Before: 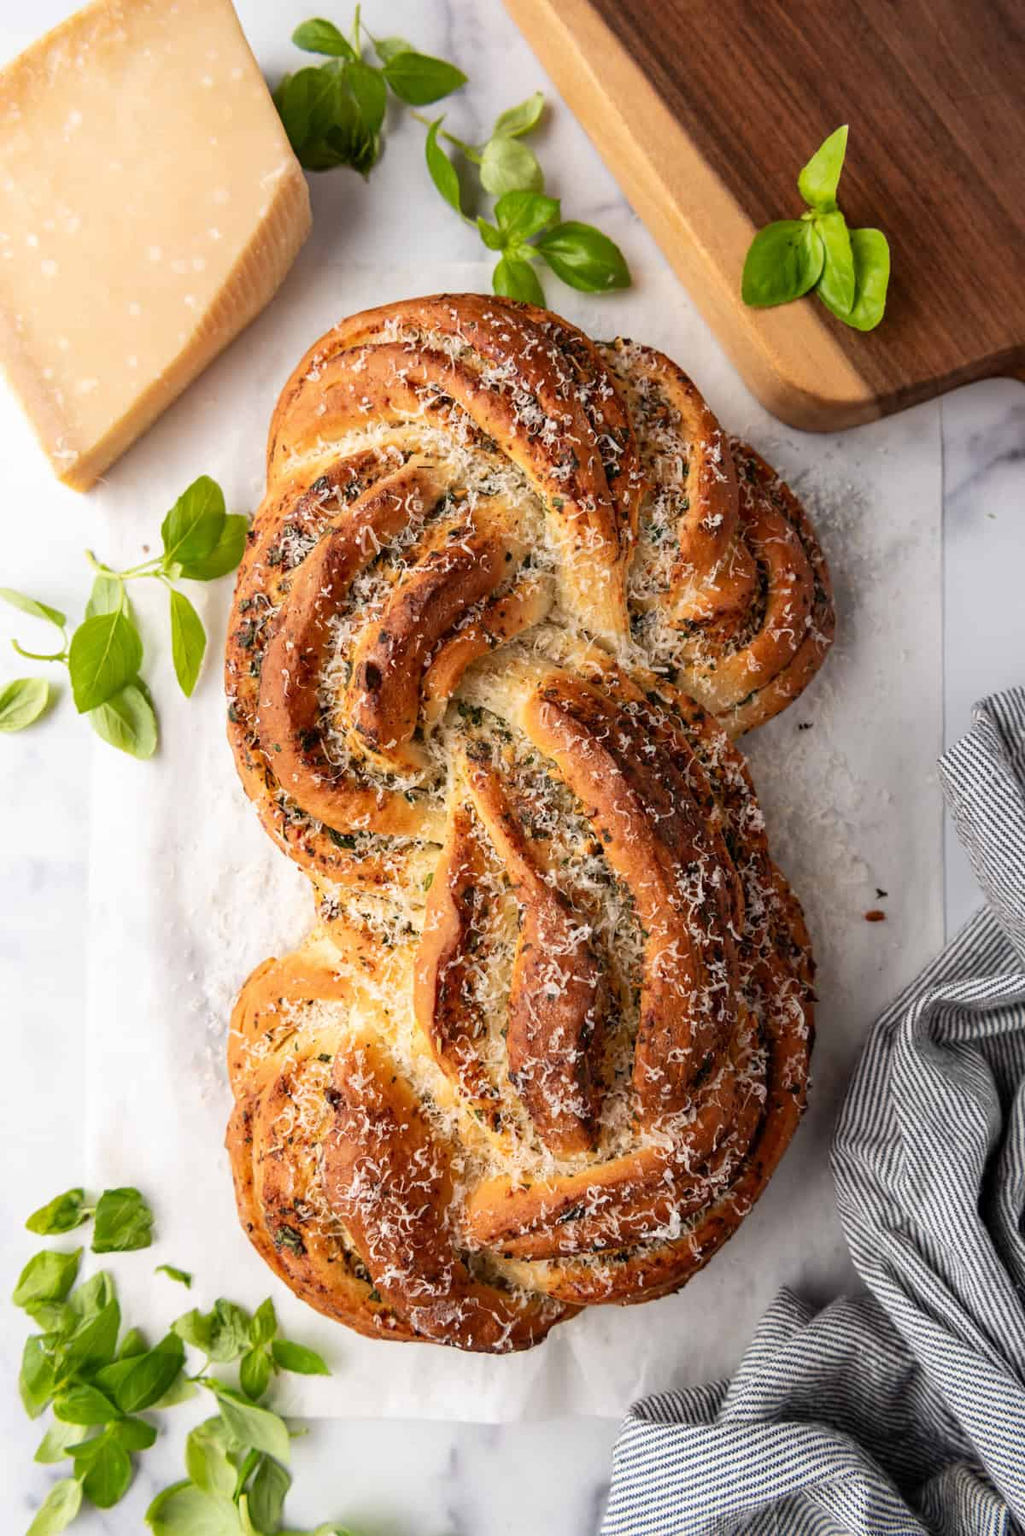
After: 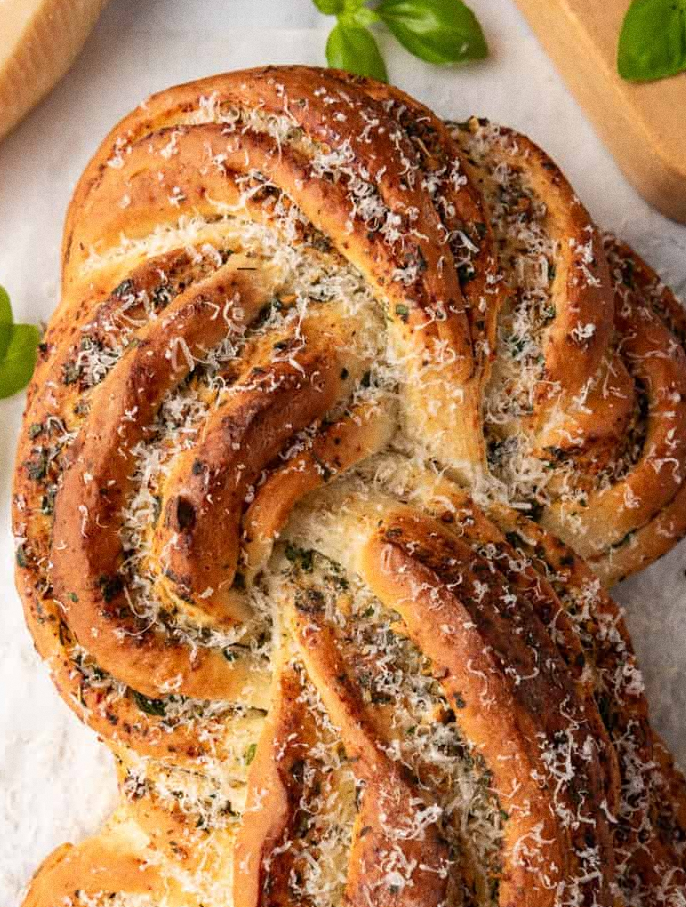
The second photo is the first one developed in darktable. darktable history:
crop: left 20.932%, top 15.471%, right 21.848%, bottom 34.081%
grain: coarseness 0.47 ISO
